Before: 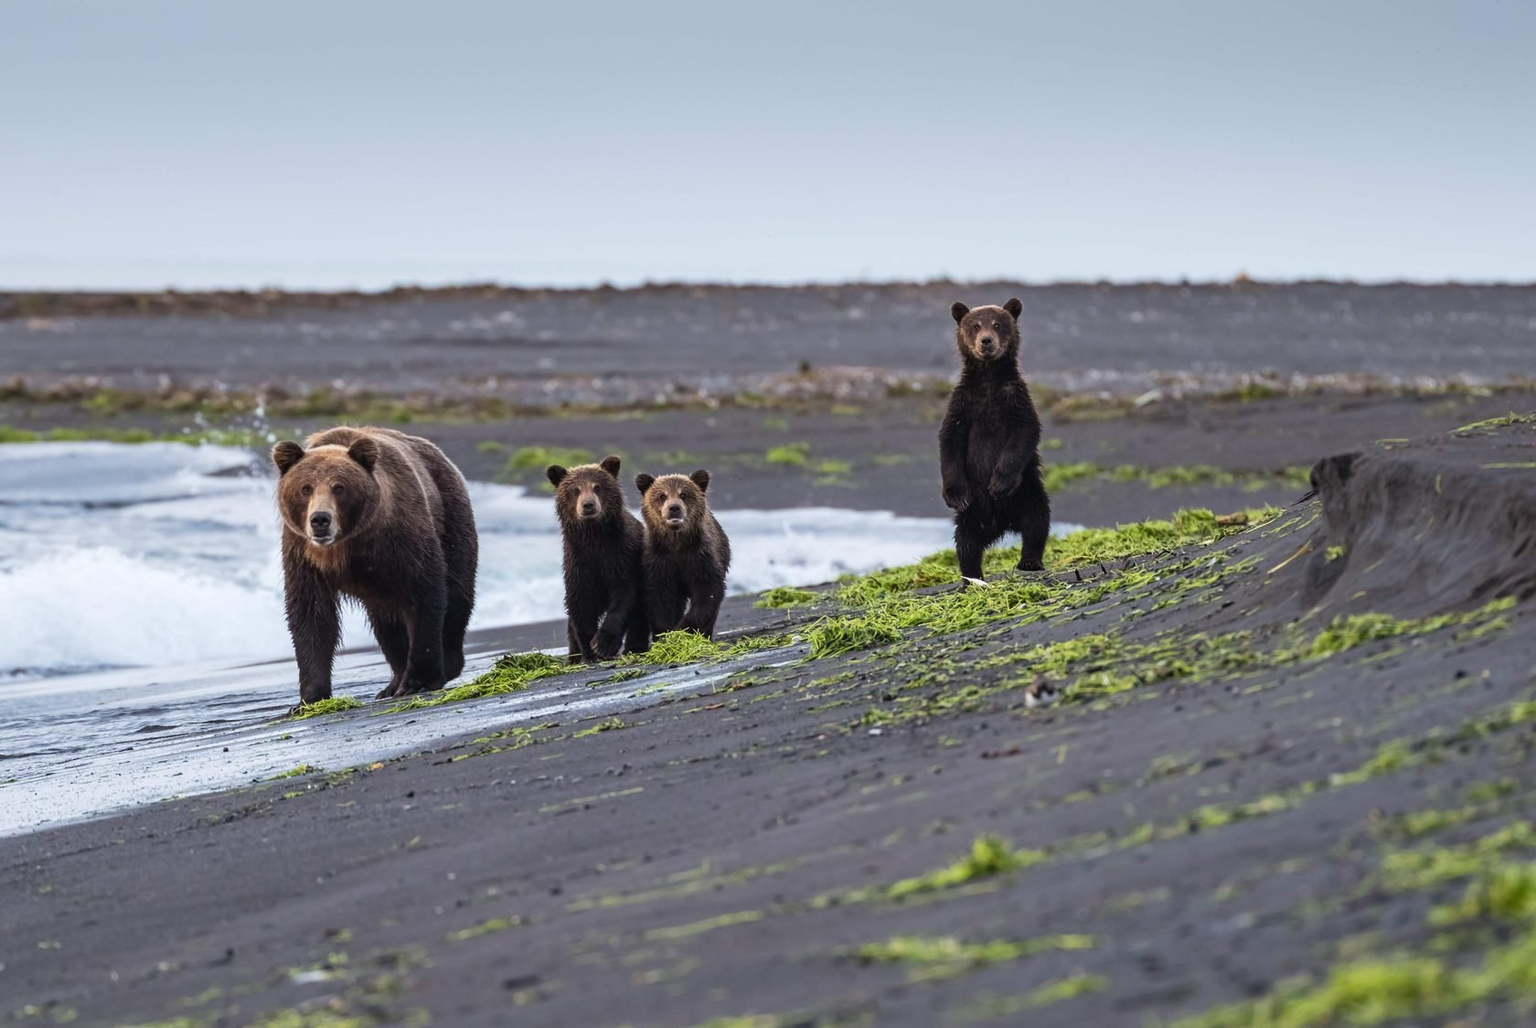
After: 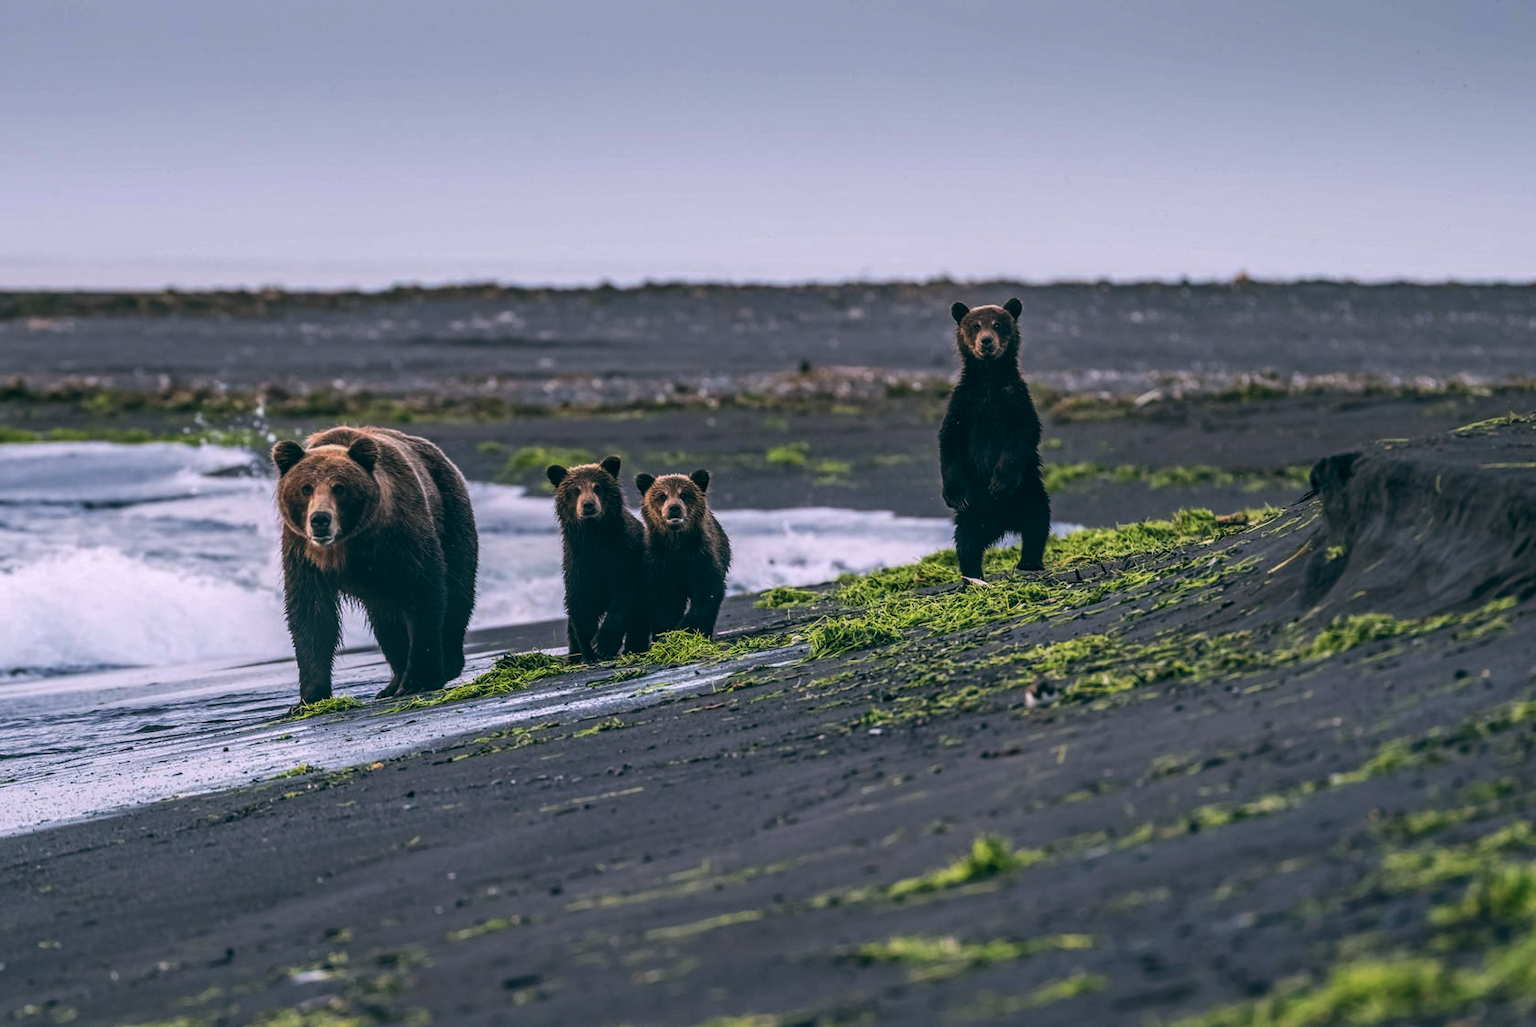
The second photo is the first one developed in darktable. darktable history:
color balance: lift [1.016, 0.983, 1, 1.017], gamma [0.78, 1.018, 1.043, 0.957], gain [0.786, 1.063, 0.937, 1.017], input saturation 118.26%, contrast 13.43%, contrast fulcrum 21.62%, output saturation 82.76%
local contrast: highlights 0%, shadows 0%, detail 133%
